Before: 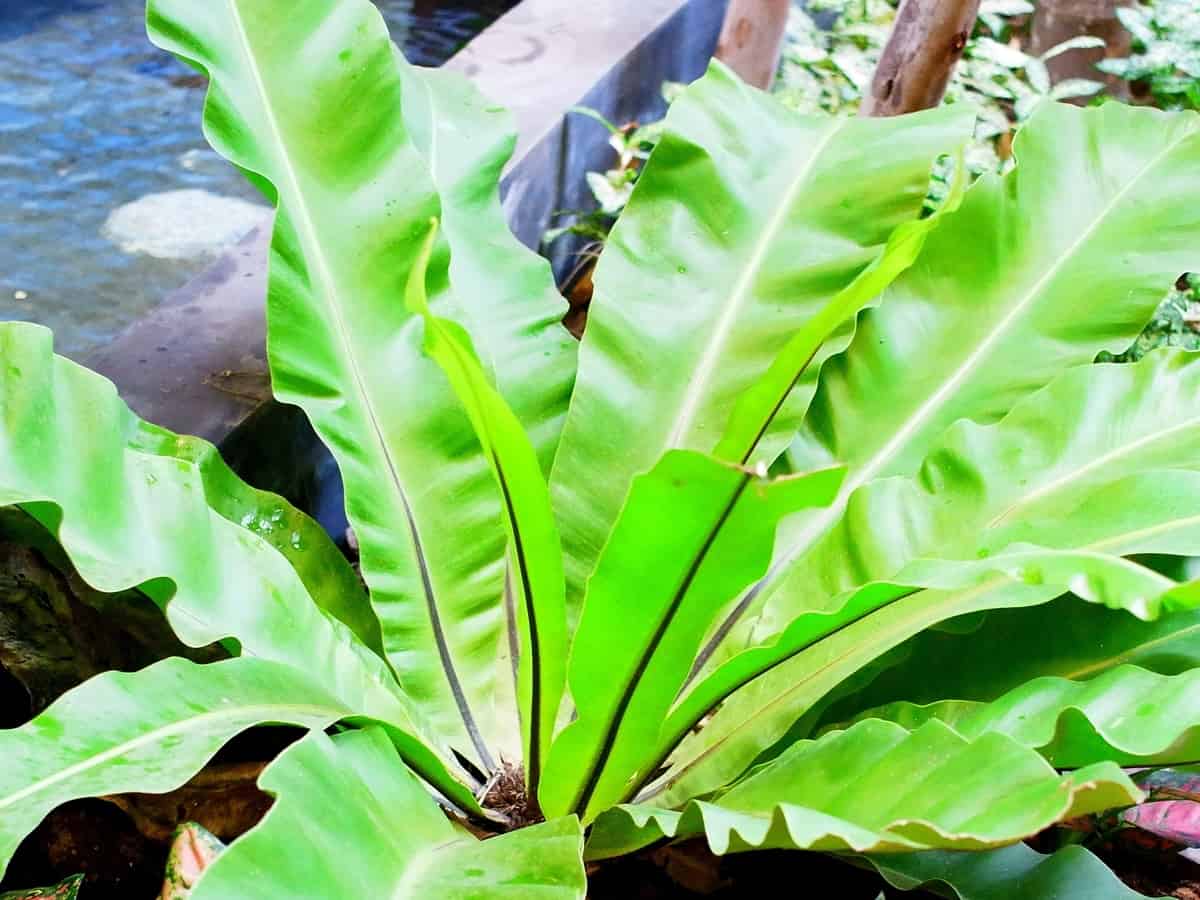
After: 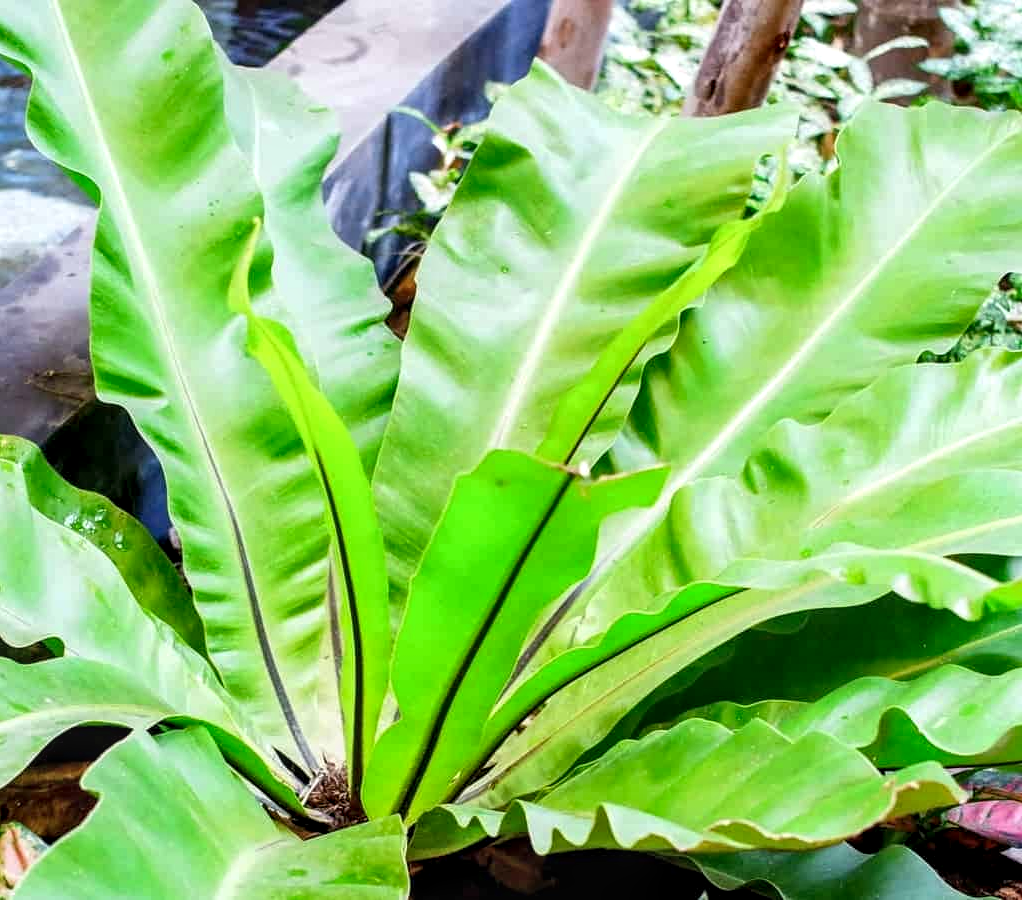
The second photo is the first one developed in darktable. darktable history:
crop and rotate: left 14.794%
local contrast: detail 144%
